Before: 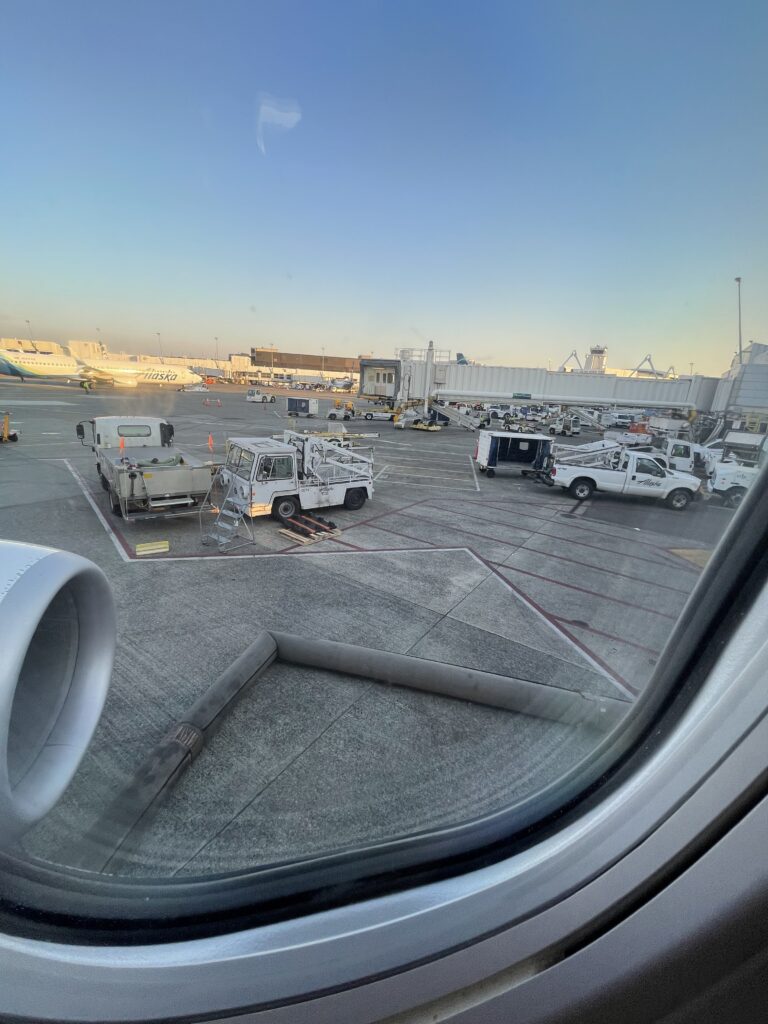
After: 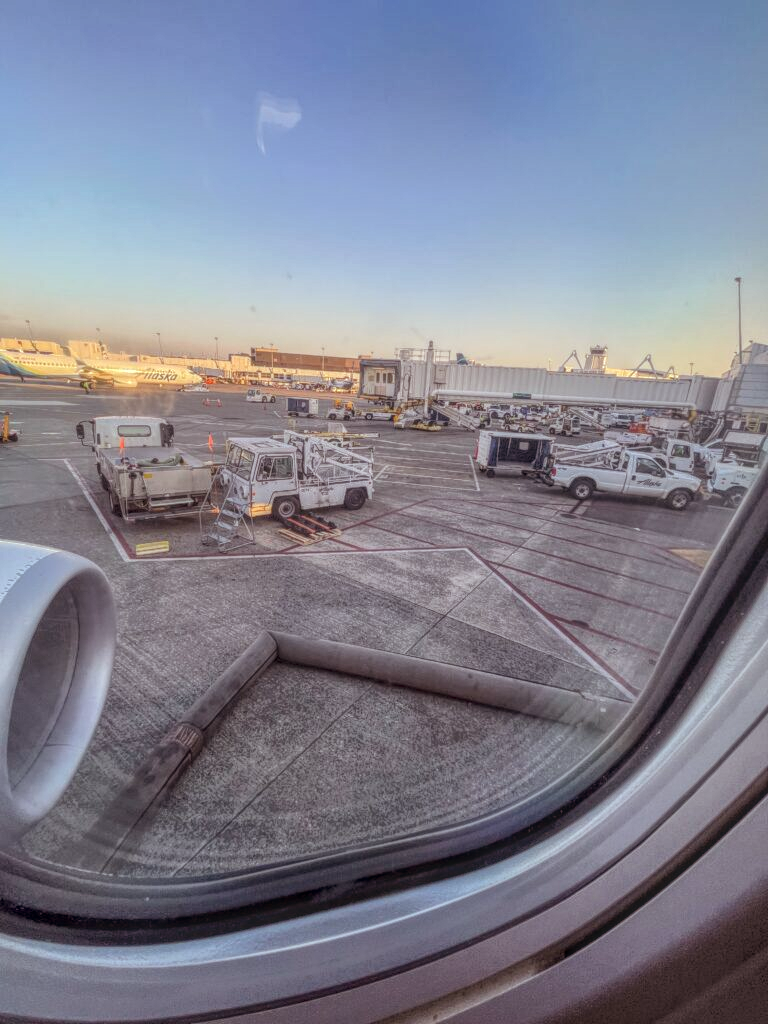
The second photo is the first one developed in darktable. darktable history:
local contrast: highlights 20%, shadows 30%, detail 200%, midtone range 0.2
rgb levels: mode RGB, independent channels, levels [[0, 0.474, 1], [0, 0.5, 1], [0, 0.5, 1]]
